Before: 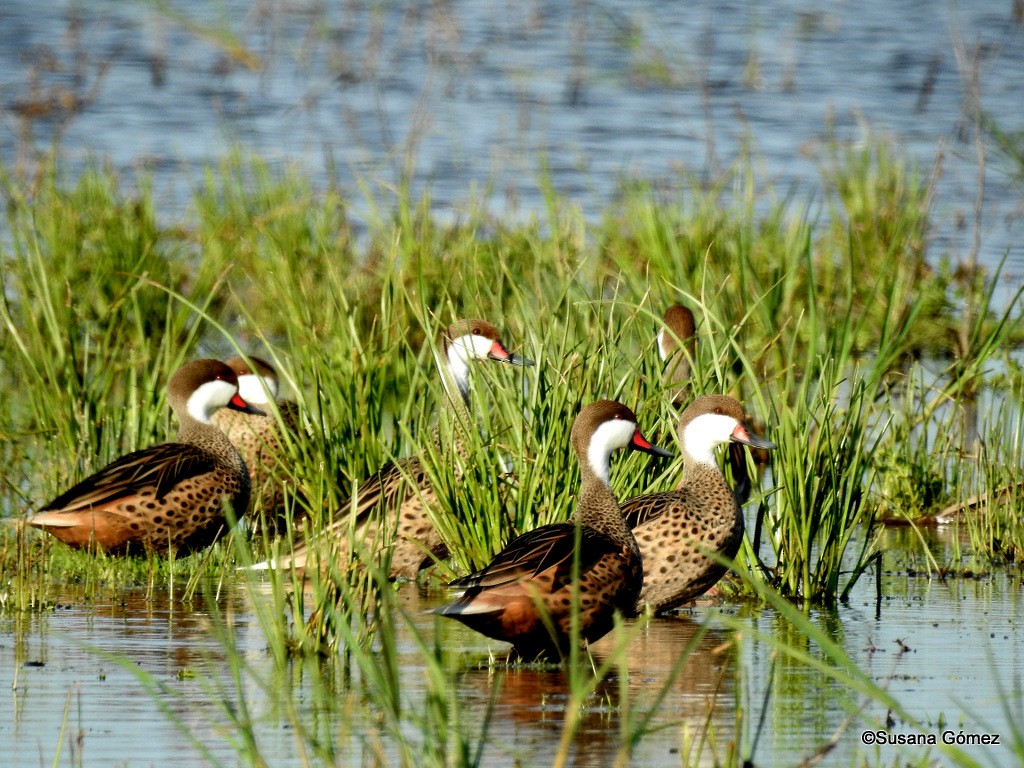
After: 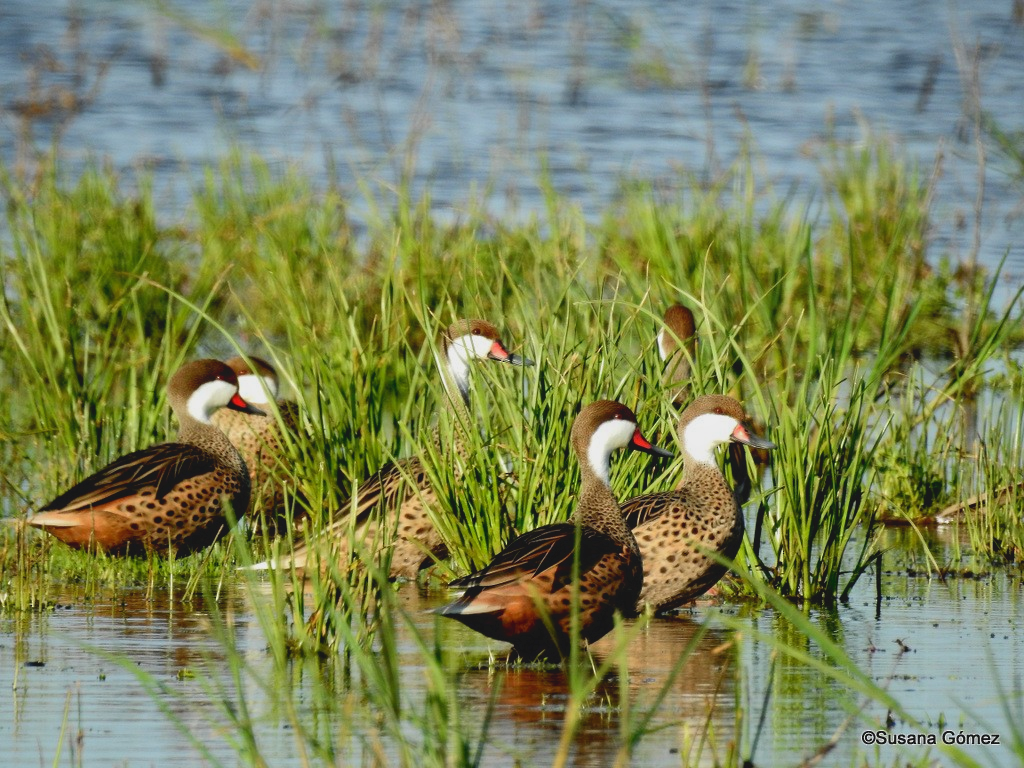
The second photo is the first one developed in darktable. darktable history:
tone curve: curves: ch0 [(0, 0) (0.003, 0.014) (0.011, 0.014) (0.025, 0.022) (0.044, 0.041) (0.069, 0.063) (0.1, 0.086) (0.136, 0.118) (0.177, 0.161) (0.224, 0.211) (0.277, 0.262) (0.335, 0.323) (0.399, 0.384) (0.468, 0.459) (0.543, 0.54) (0.623, 0.624) (0.709, 0.711) (0.801, 0.796) (0.898, 0.879) (1, 1)], color space Lab, independent channels, preserve colors none
local contrast: highlights 69%, shadows 69%, detail 83%, midtone range 0.326
